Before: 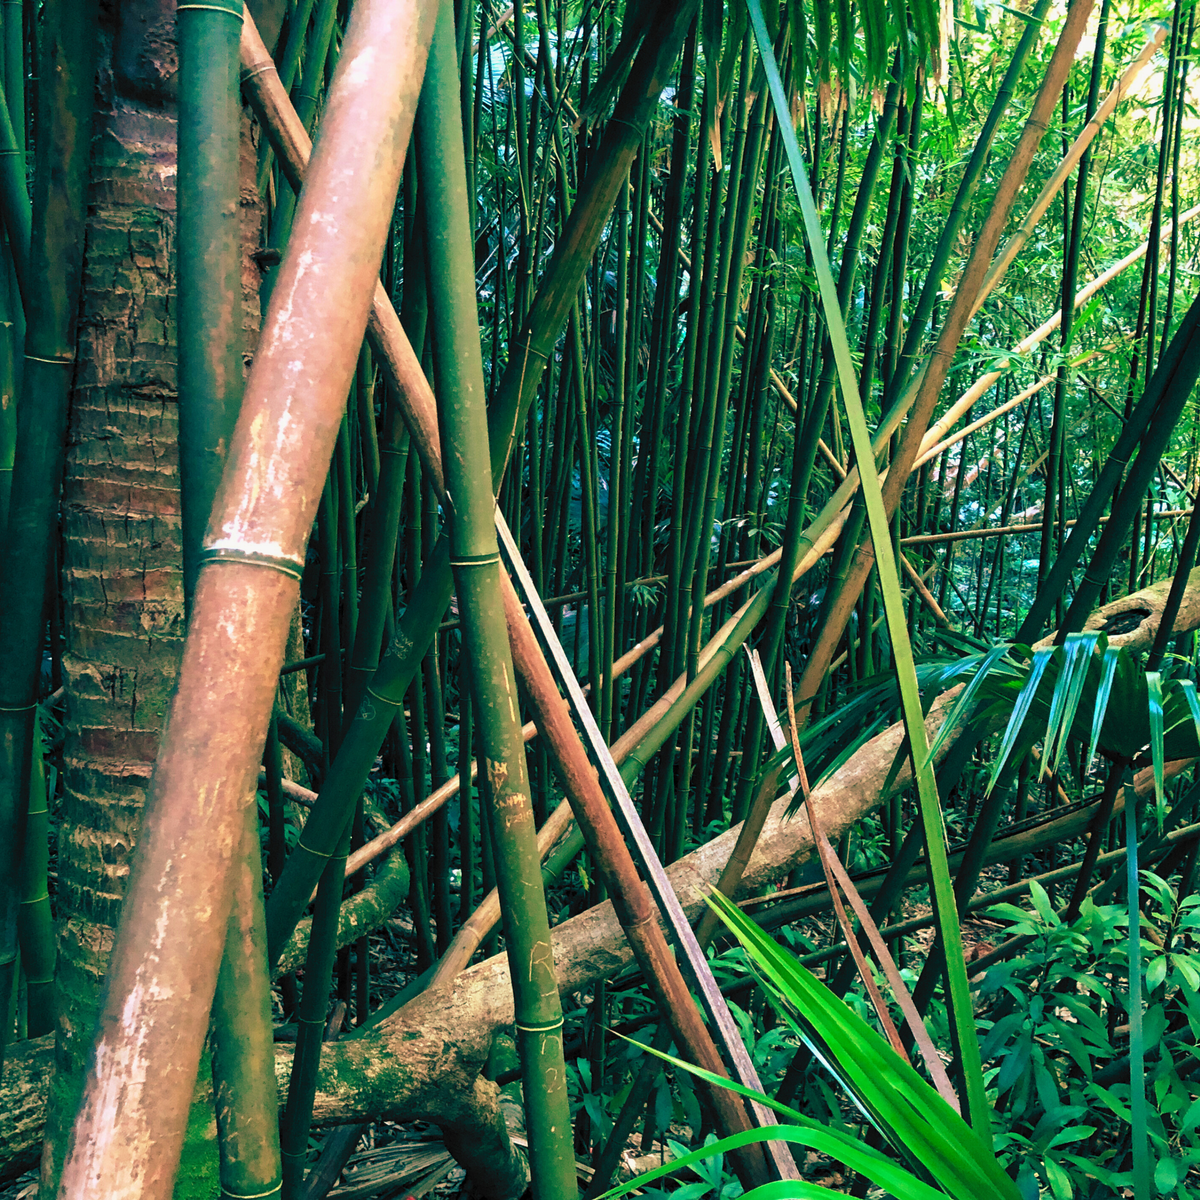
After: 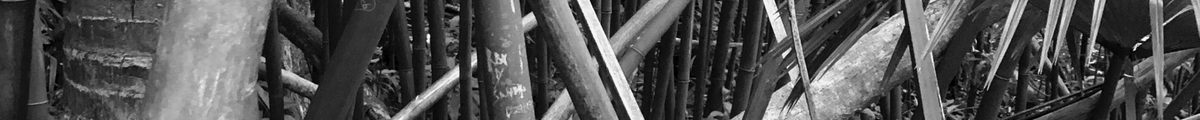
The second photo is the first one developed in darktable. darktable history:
crop and rotate: top 59.084%, bottom 30.916%
monochrome: on, module defaults
